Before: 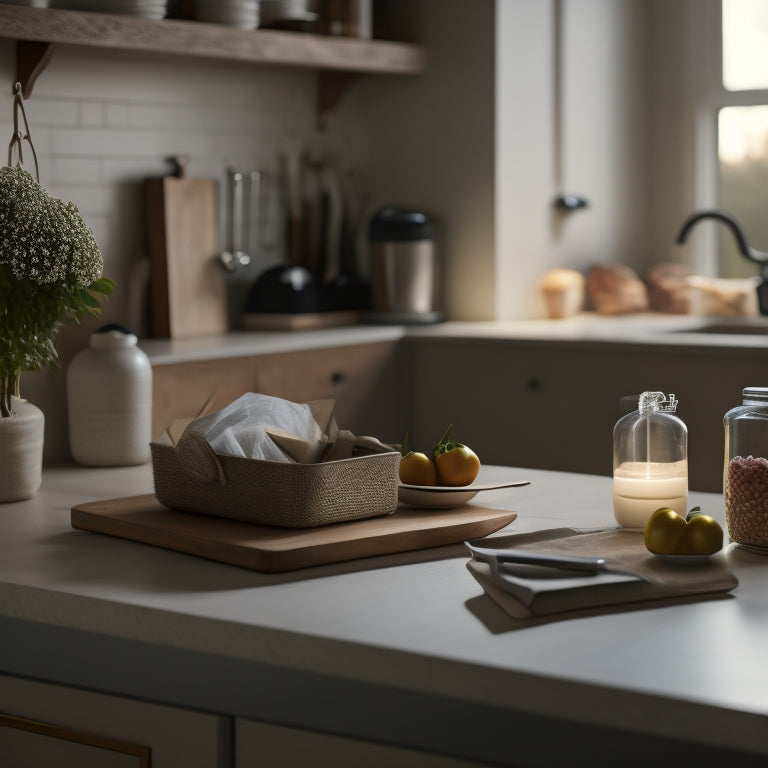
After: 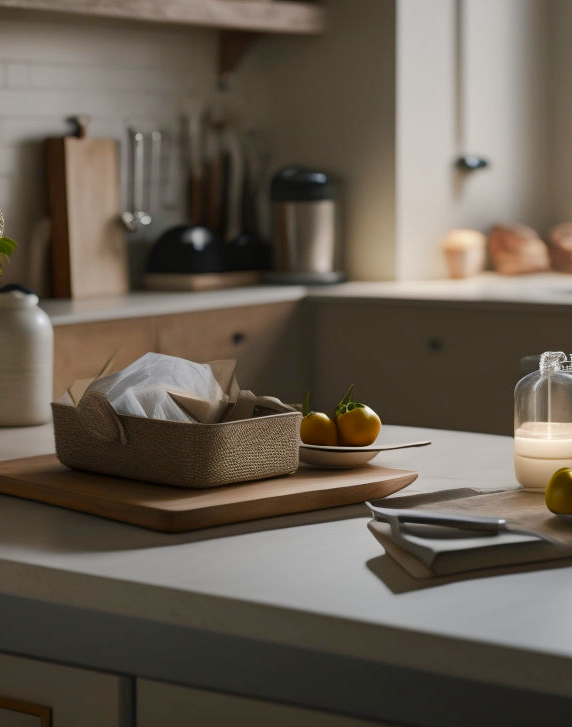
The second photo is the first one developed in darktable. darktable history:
color balance rgb: highlights gain › chroma 0.598%, highlights gain › hue 56.85°, linear chroma grading › global chroma -15.596%, perceptual saturation grading › global saturation 20%, perceptual saturation grading › highlights -50.495%, perceptual saturation grading › shadows 30.291%, perceptual brilliance grading › mid-tones 10.696%, perceptual brilliance grading › shadows 15.748%, global vibrance 20%
shadows and highlights: shadows 21.04, highlights -81.12, soften with gaussian
crop and rotate: left 12.918%, top 5.278%, right 12.519%
